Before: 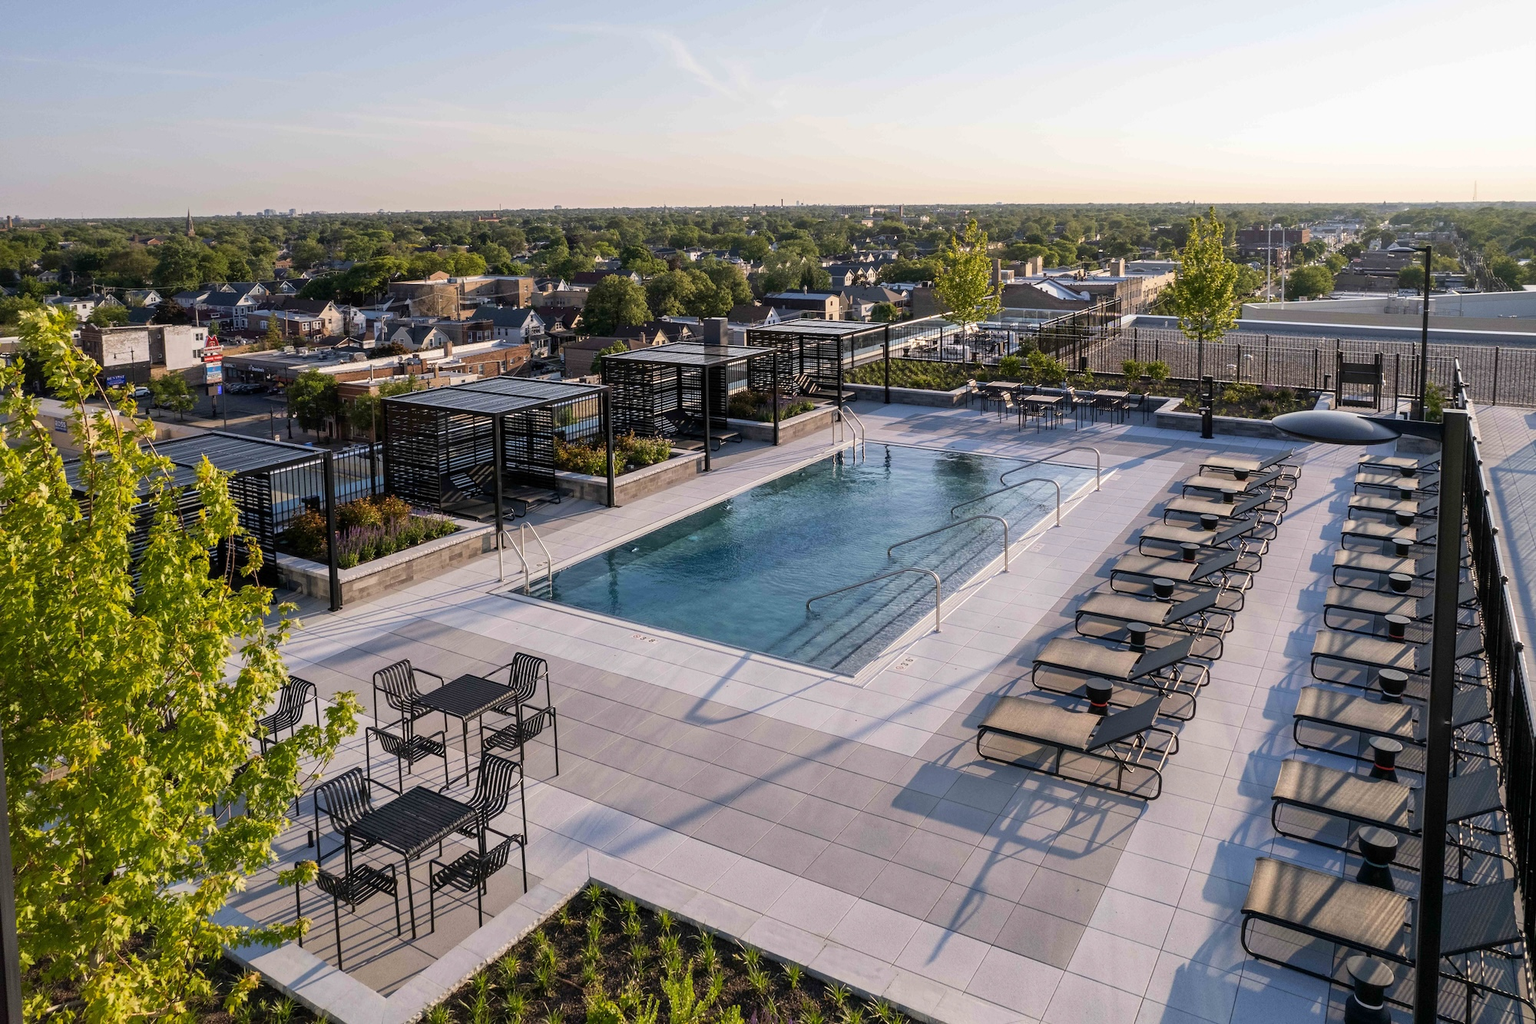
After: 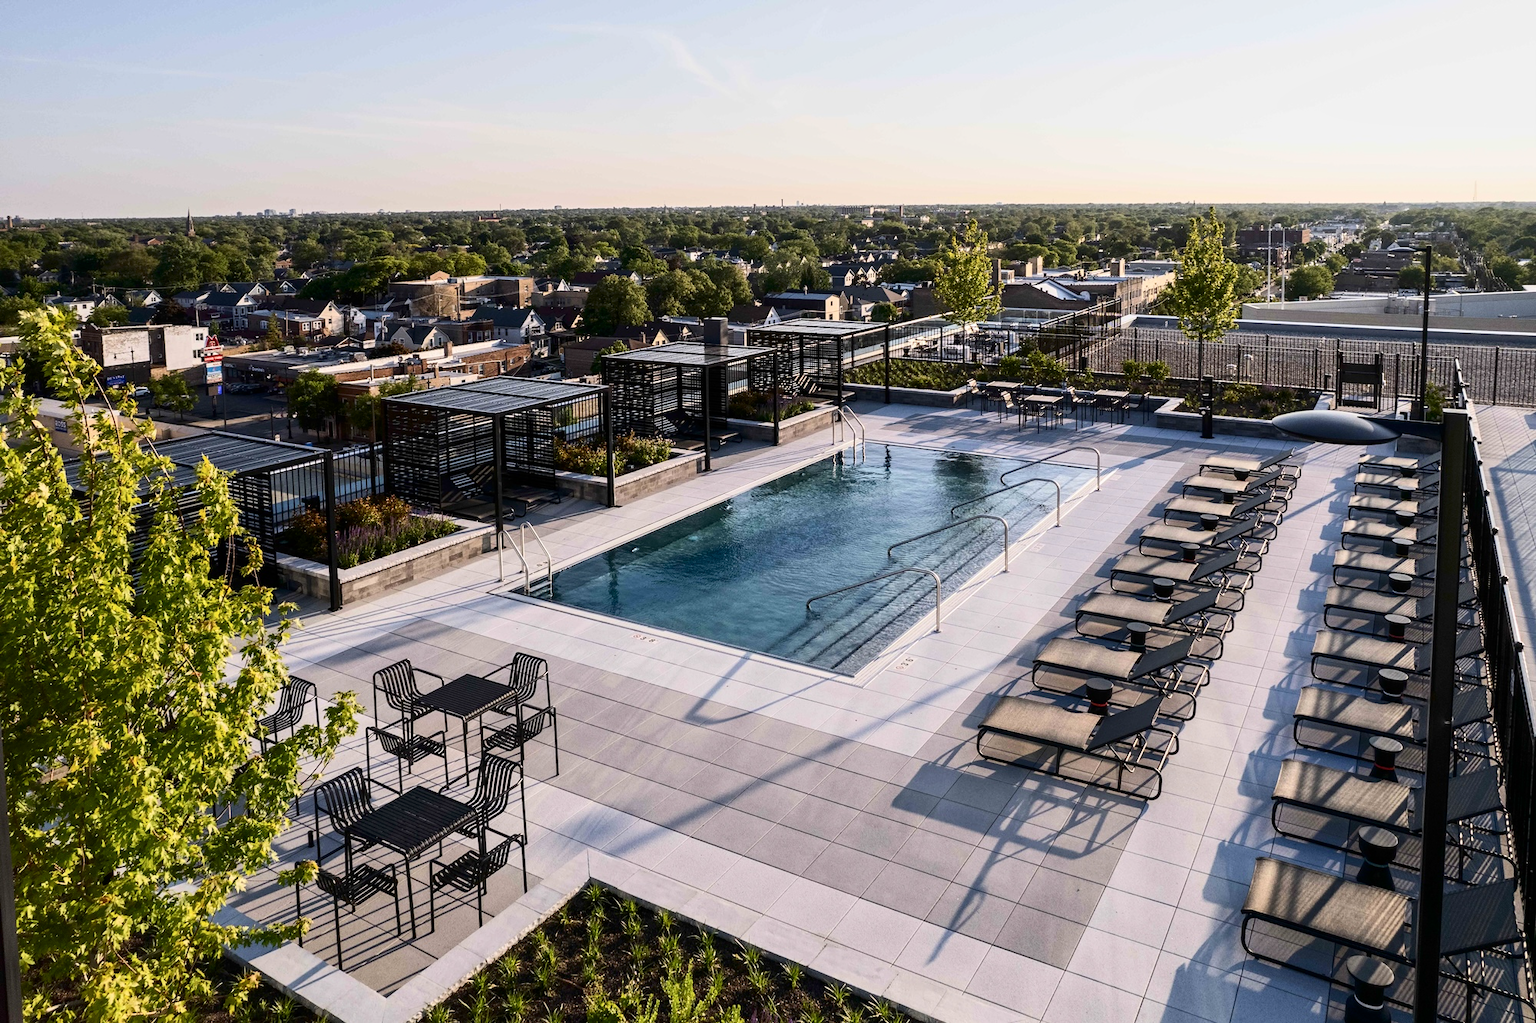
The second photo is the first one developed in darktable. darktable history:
tone equalizer: -8 EV -0.002 EV, -7 EV 0.005 EV, -6 EV -0.009 EV, -5 EV 0.011 EV, -4 EV -0.012 EV, -3 EV 0.007 EV, -2 EV -0.062 EV, -1 EV -0.293 EV, +0 EV -0.582 EV, smoothing diameter 2%, edges refinement/feathering 20, mask exposure compensation -1.57 EV, filter diffusion 5
contrast brightness saturation: contrast 0.28
